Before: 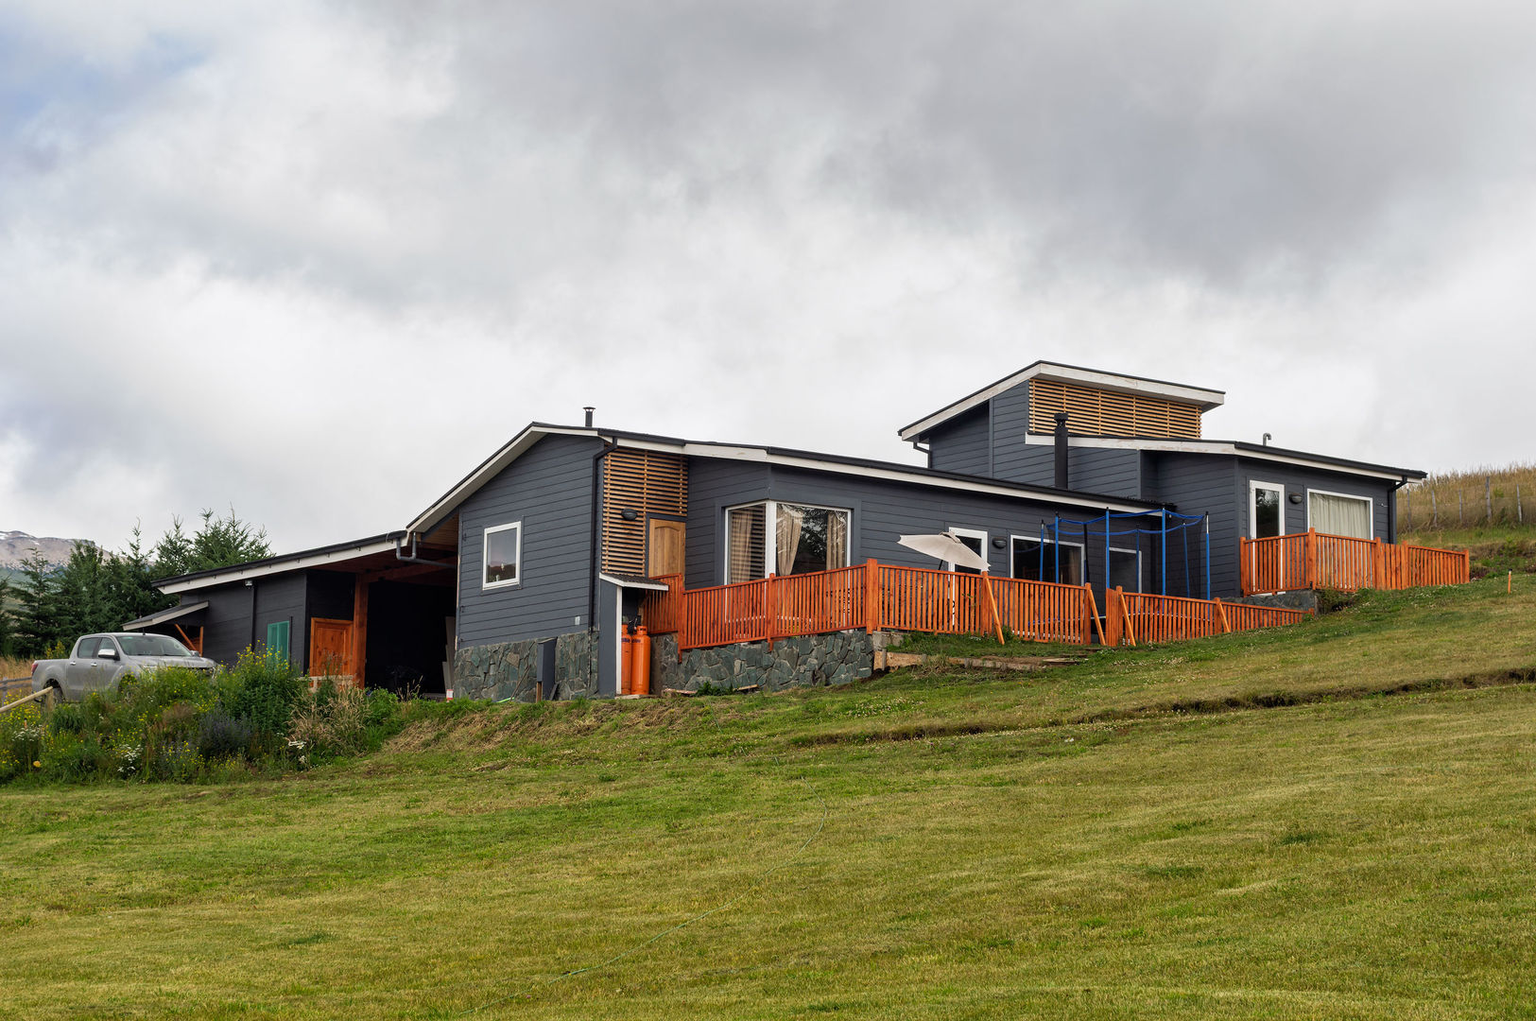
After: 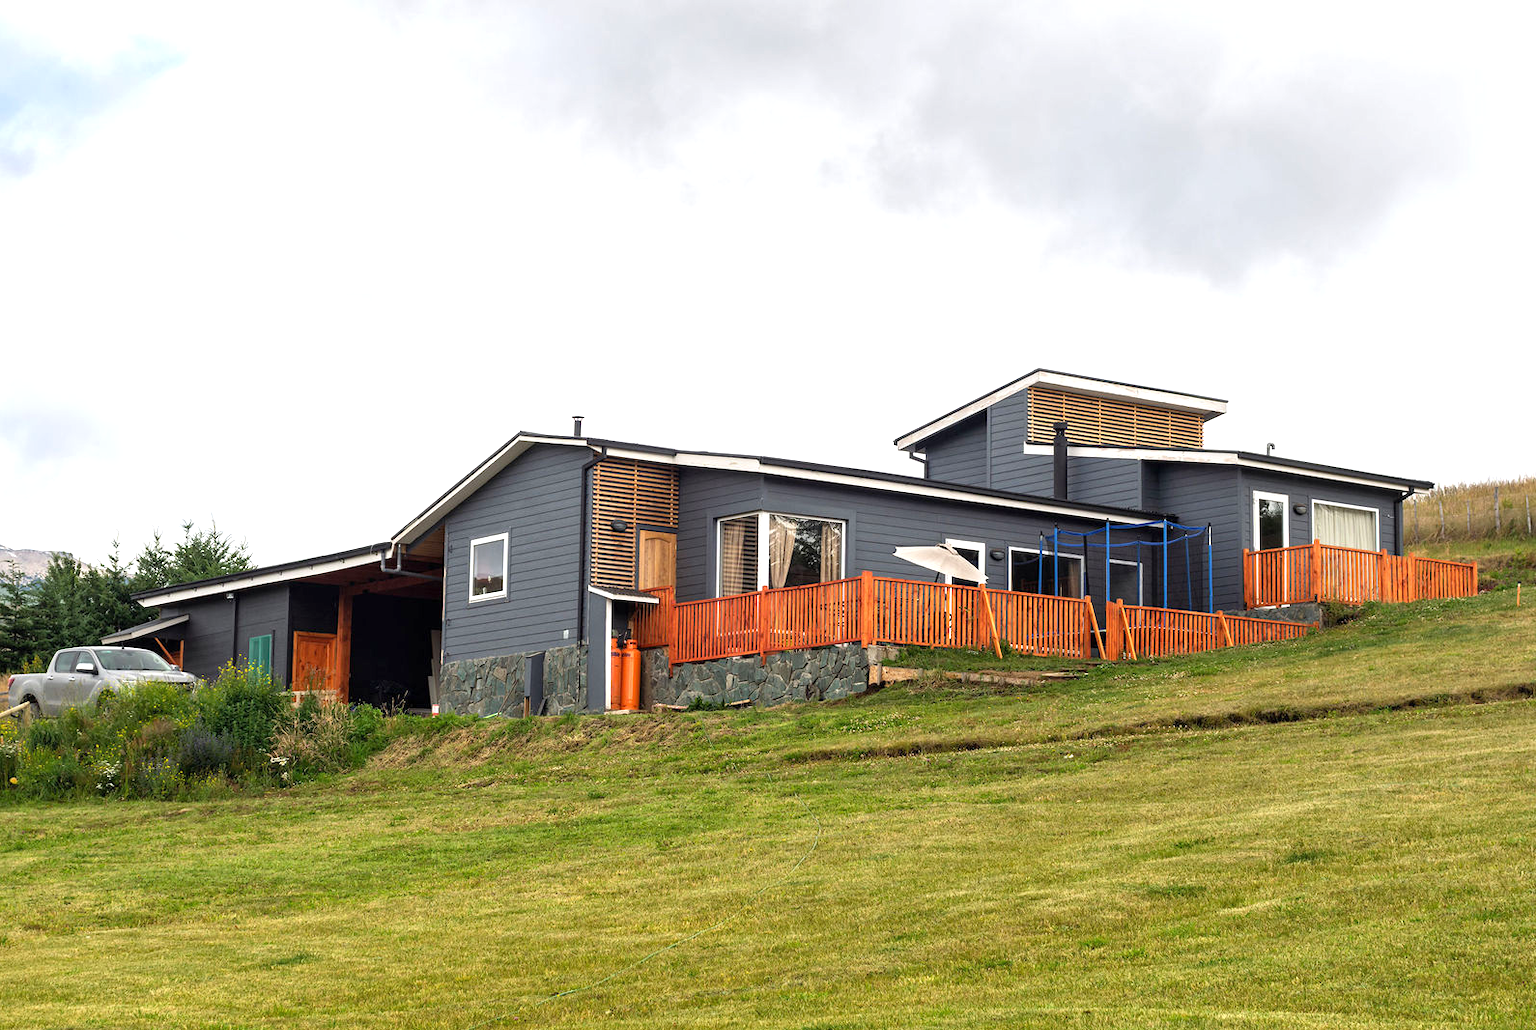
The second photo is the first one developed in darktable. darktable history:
exposure: exposure 0.765 EV, compensate highlight preservation false
levels: mode automatic, levels [0.116, 0.574, 1]
crop and rotate: left 1.615%, right 0.506%, bottom 1.19%
